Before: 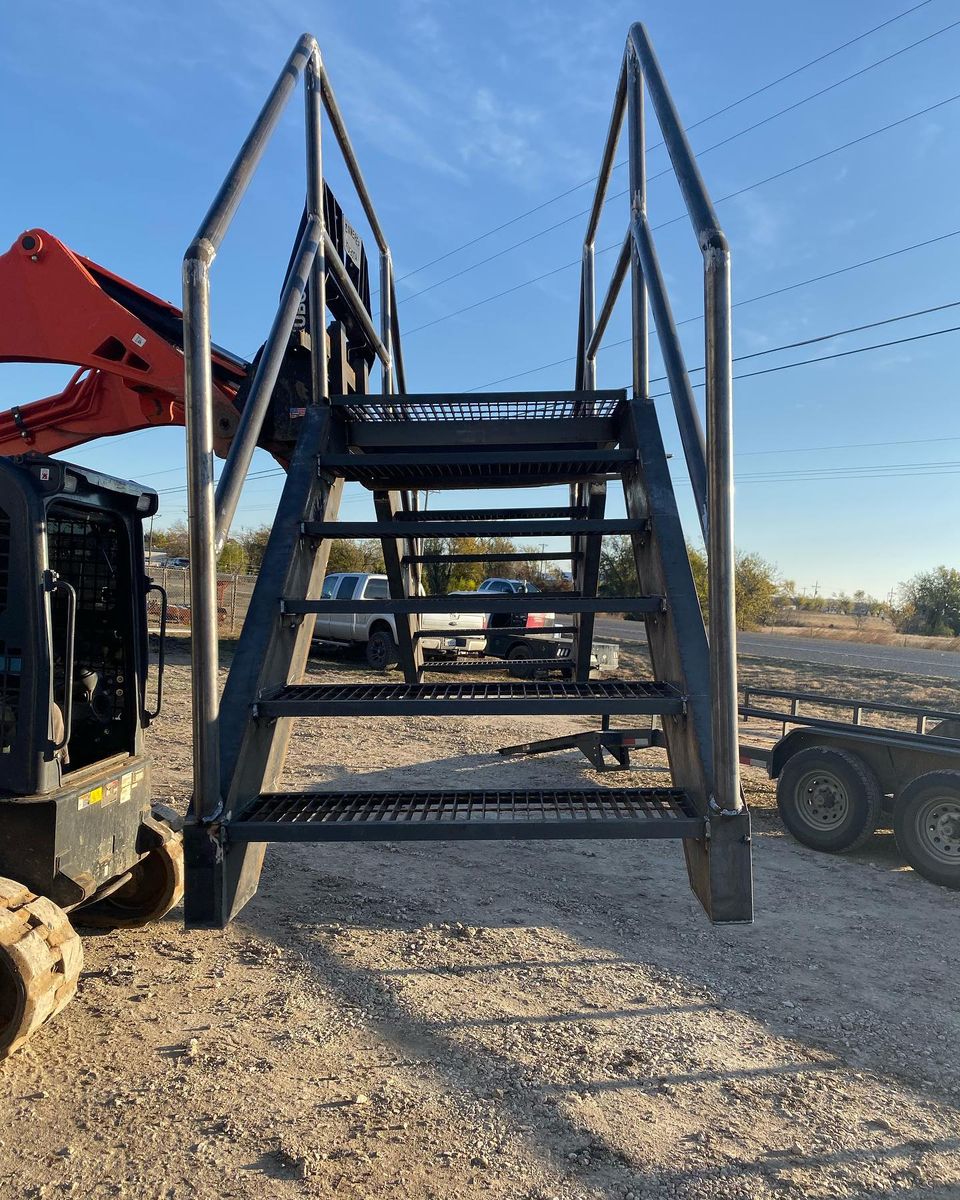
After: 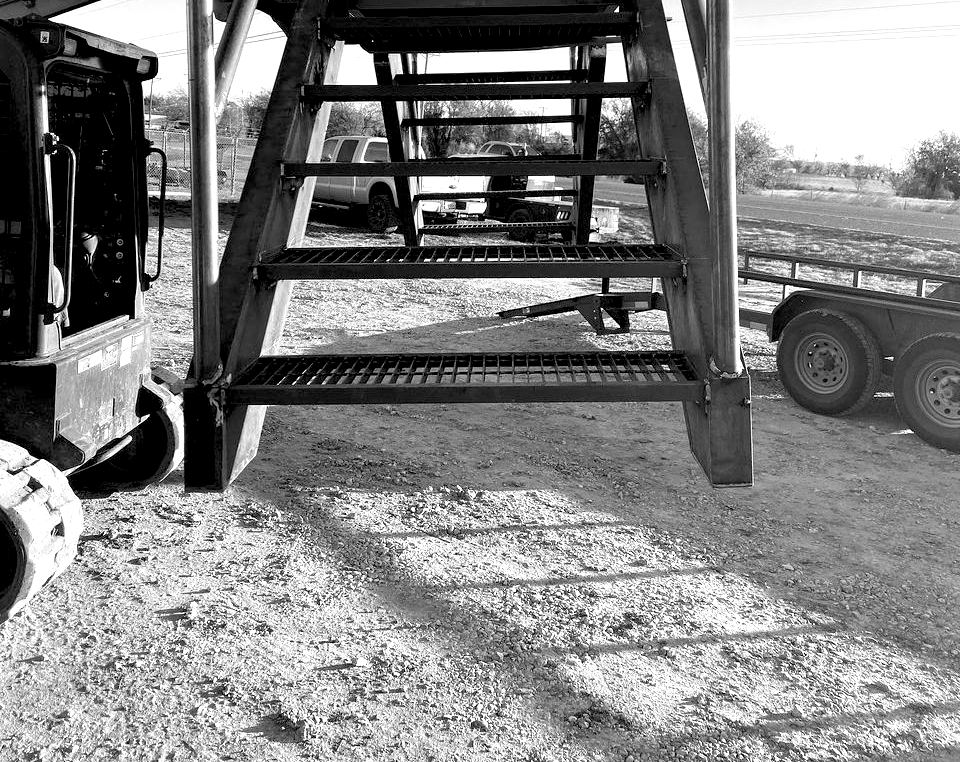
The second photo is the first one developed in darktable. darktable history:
crop and rotate: top 36.435%
monochrome: a -4.13, b 5.16, size 1
exposure: black level correction 0.008, exposure 0.979 EV, compensate highlight preservation false
